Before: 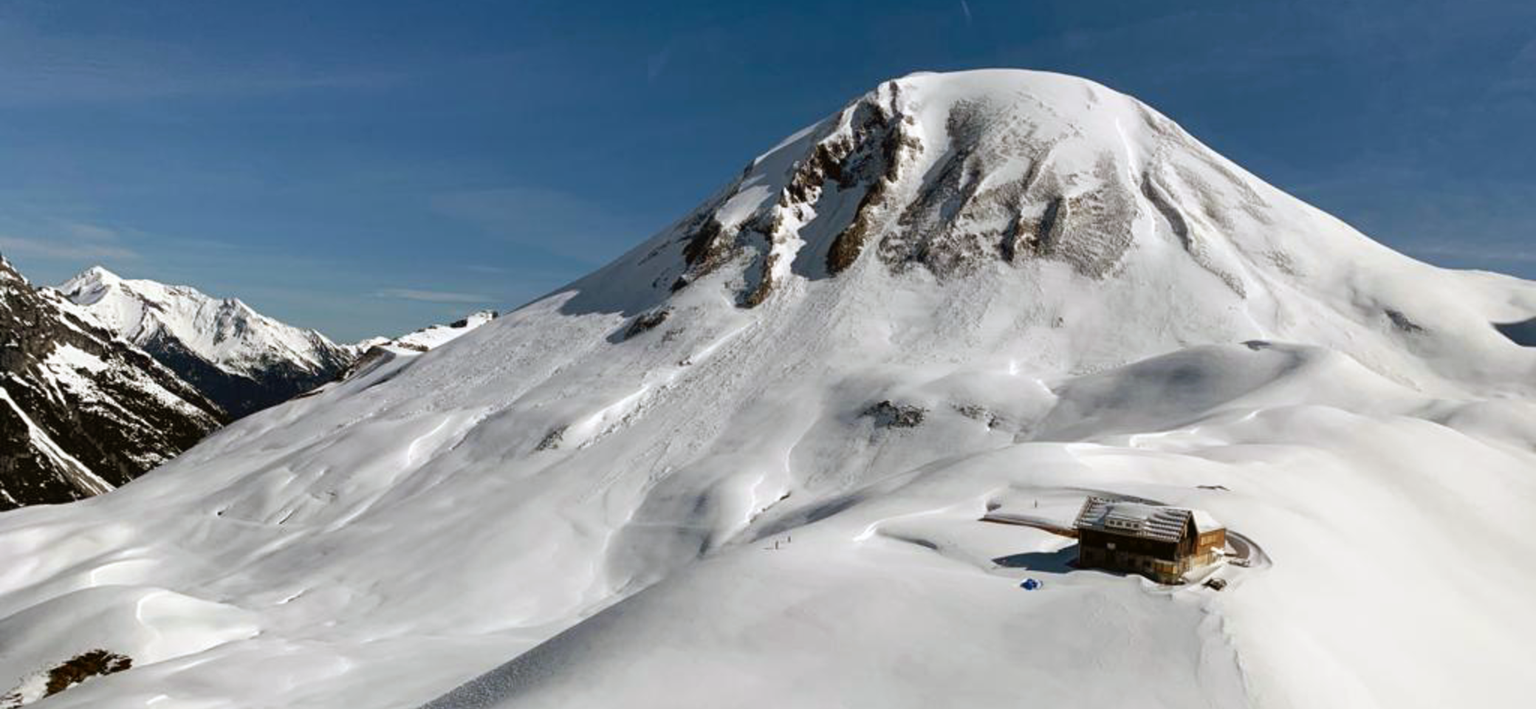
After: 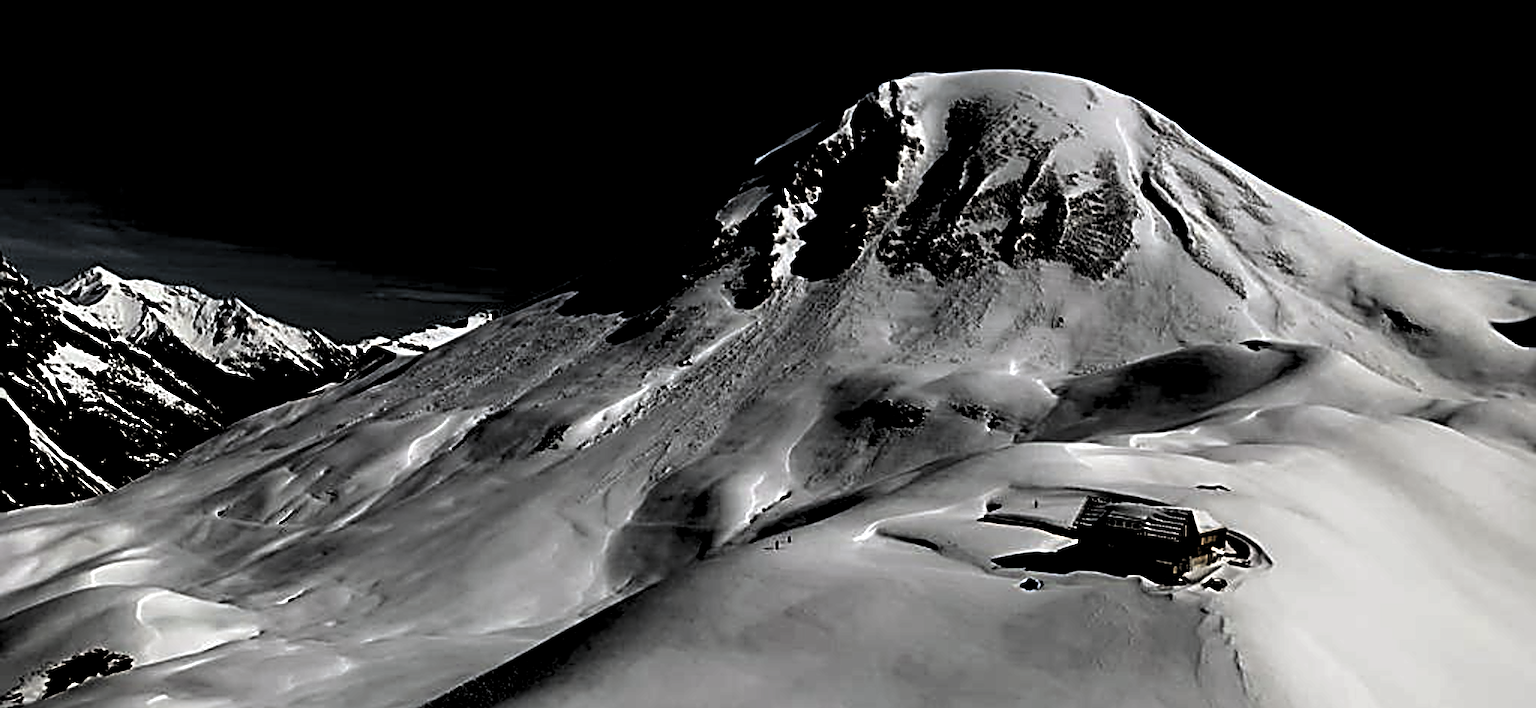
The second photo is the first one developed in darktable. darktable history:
sharpen: radius 3.69, amount 0.928
levels: levels [0.514, 0.759, 1]
